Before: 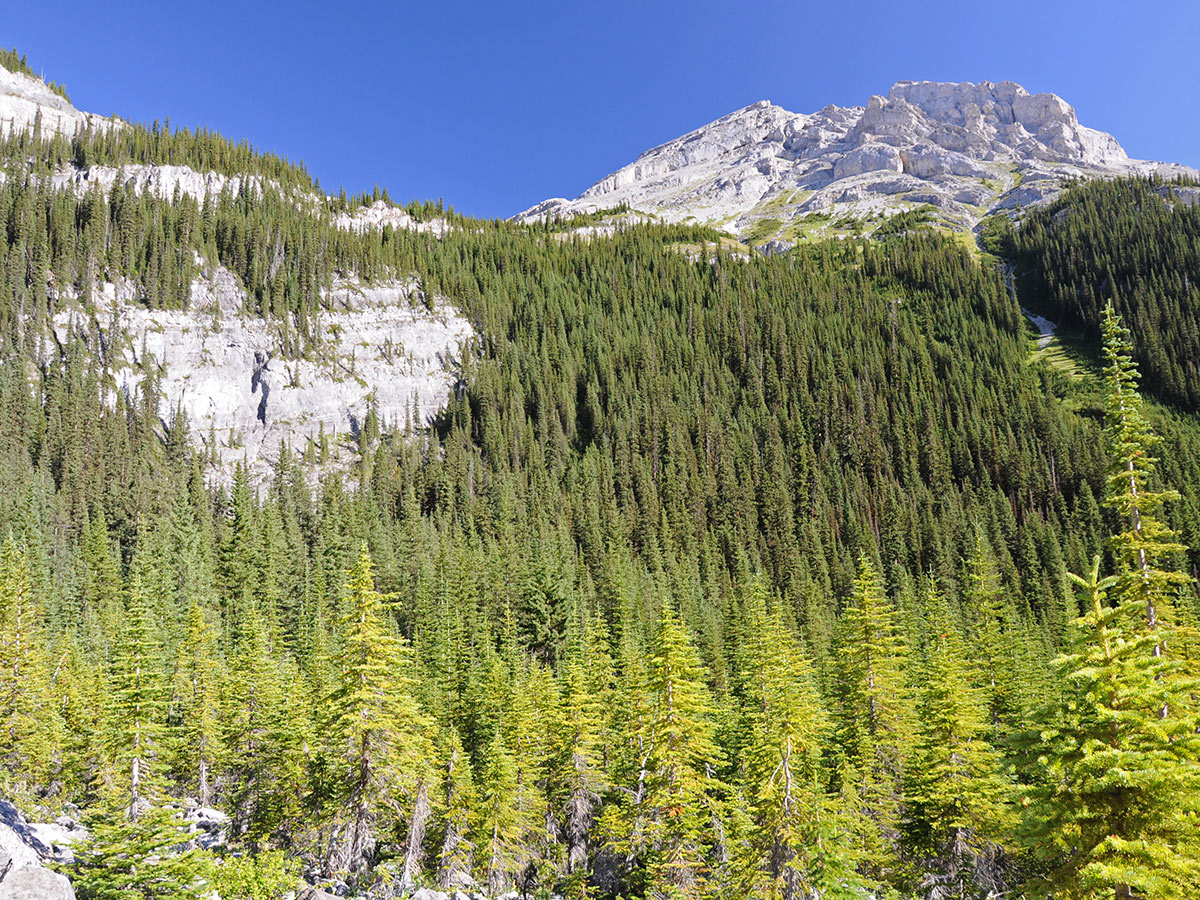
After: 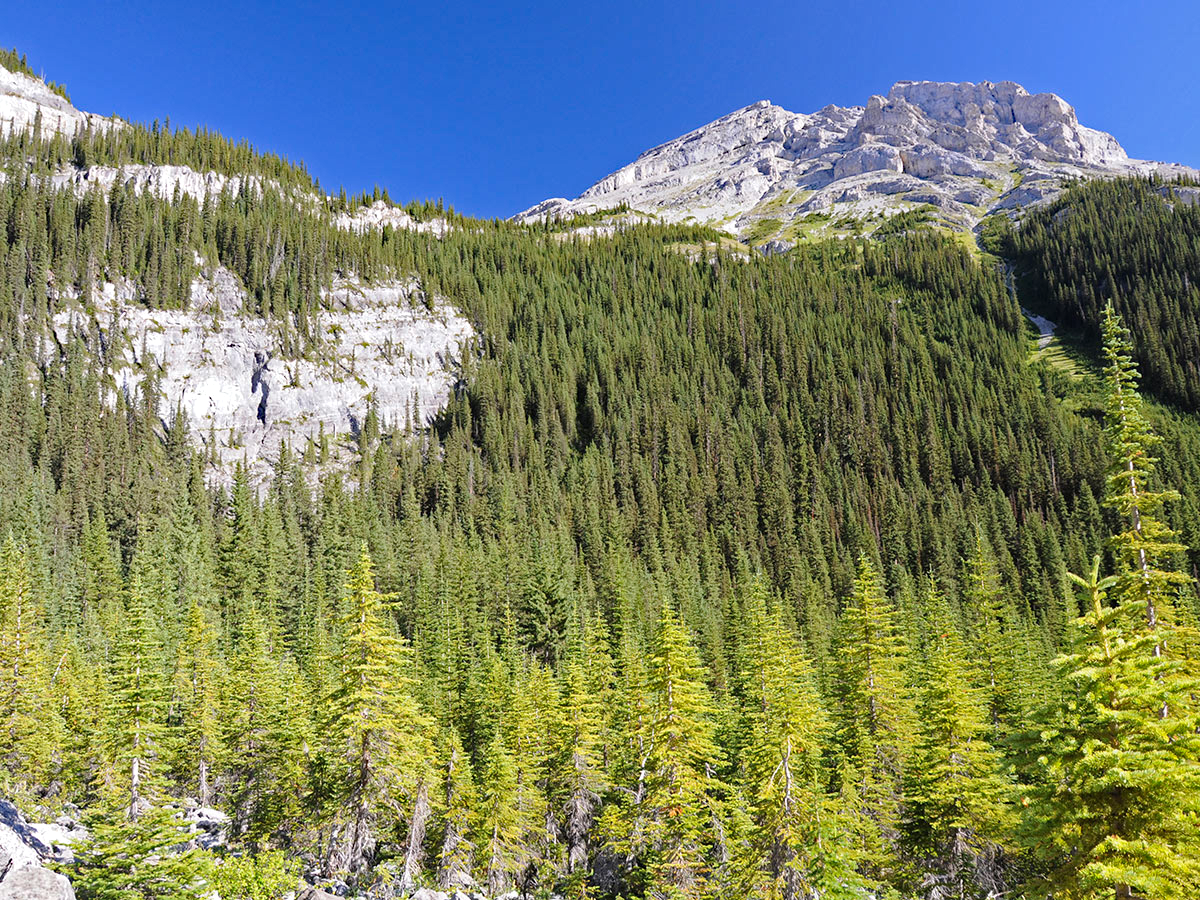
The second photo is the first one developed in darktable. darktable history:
haze removal: strength 0.412, compatibility mode true, adaptive false
